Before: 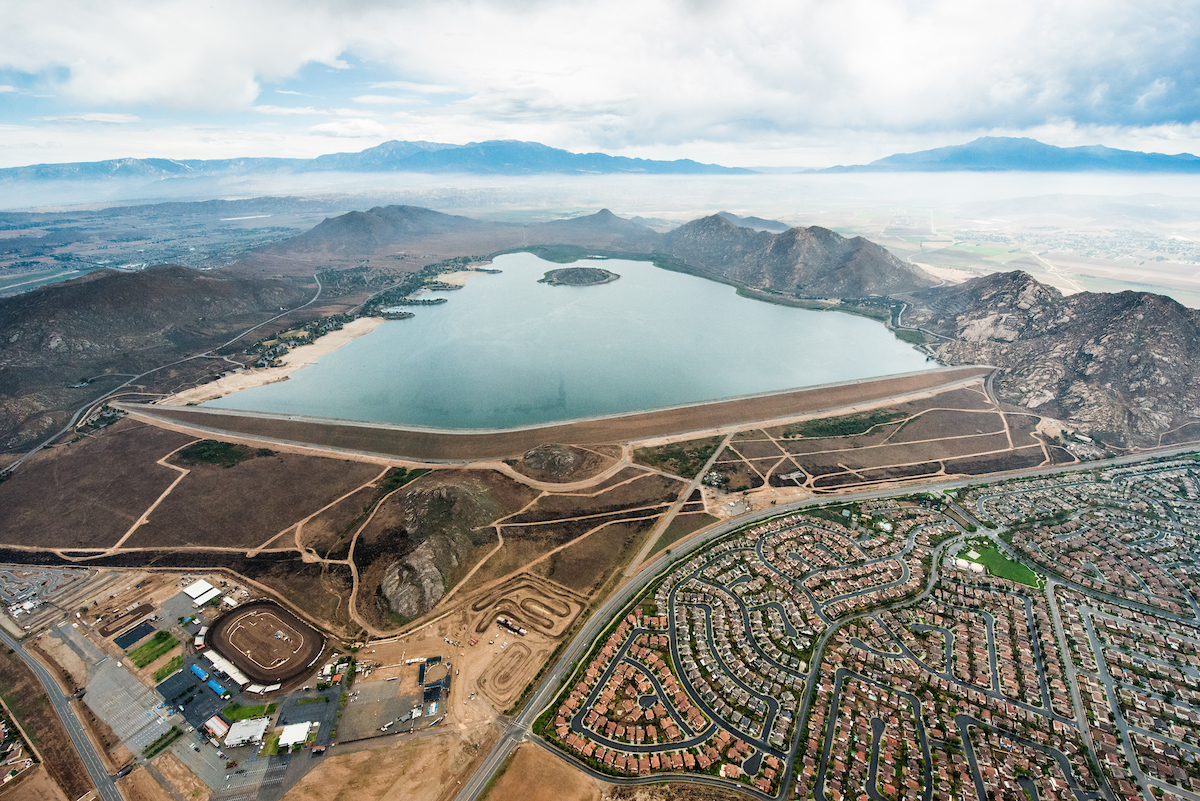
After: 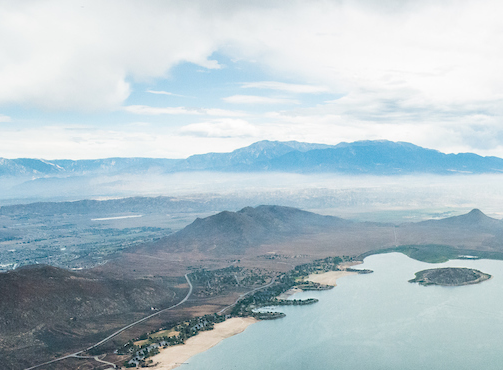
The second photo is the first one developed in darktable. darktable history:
crop and rotate: left 10.817%, top 0.062%, right 47.194%, bottom 53.626%
